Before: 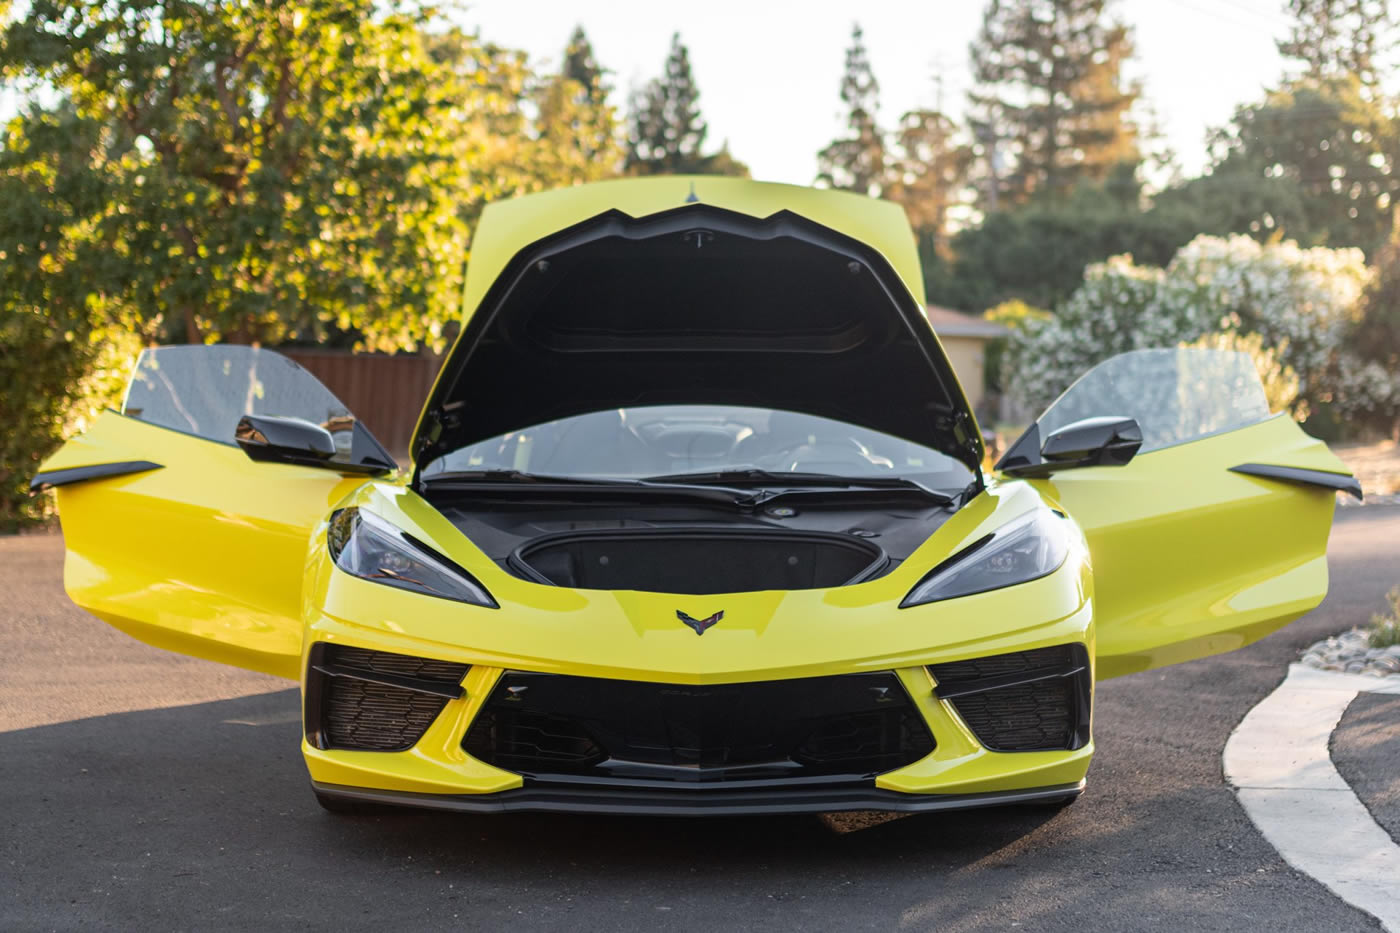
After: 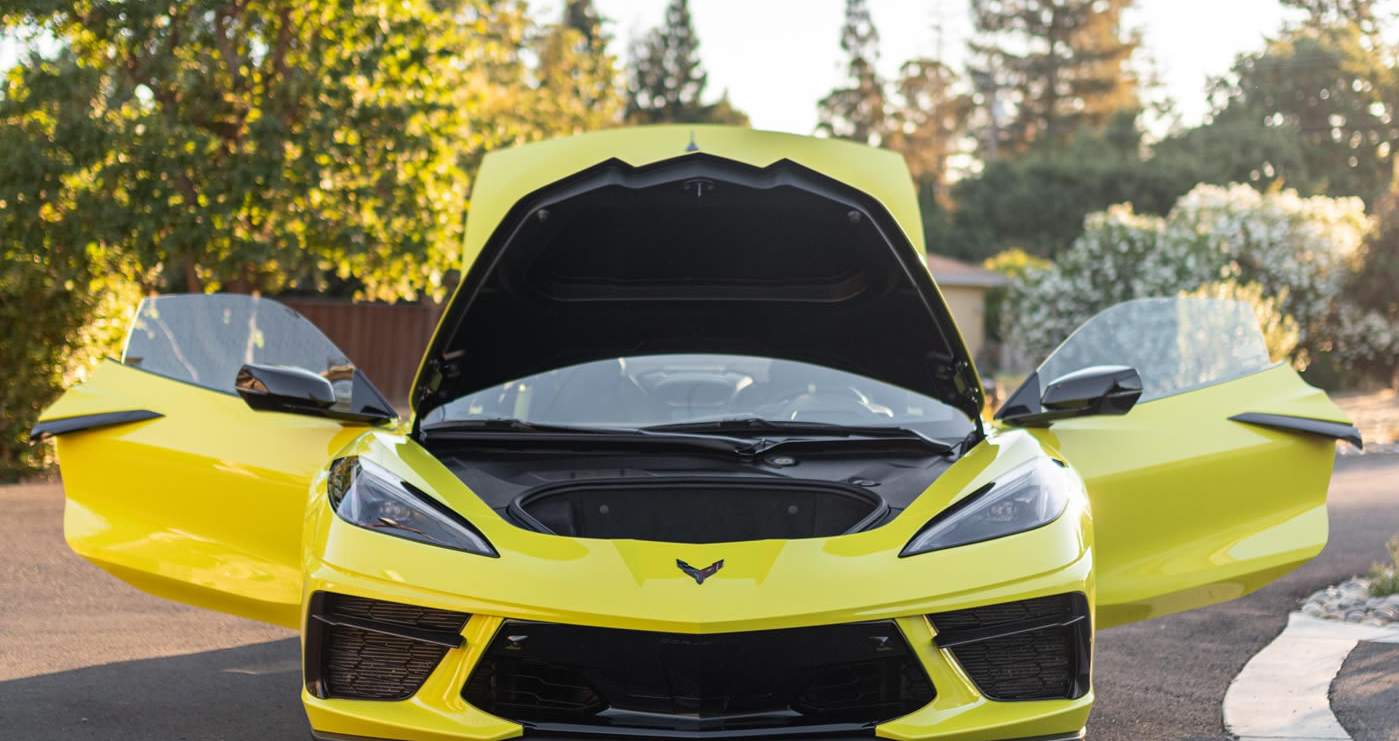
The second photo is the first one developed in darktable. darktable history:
crop and rotate: top 5.654%, bottom 14.894%
